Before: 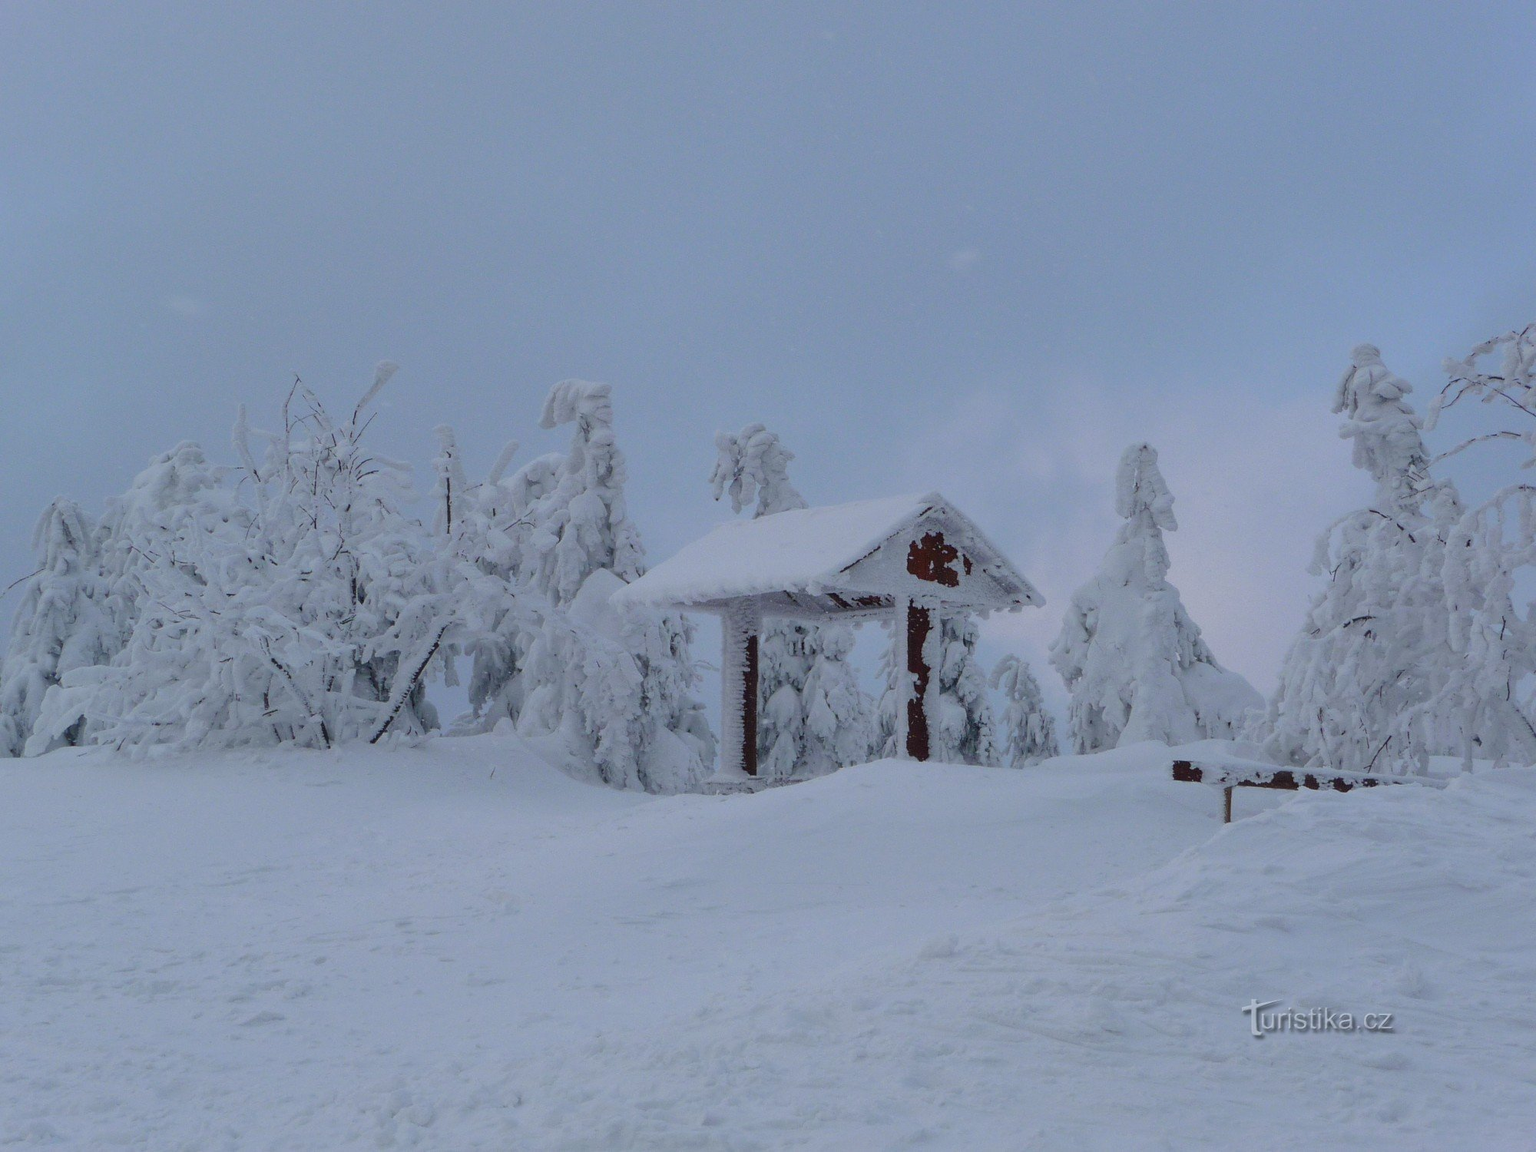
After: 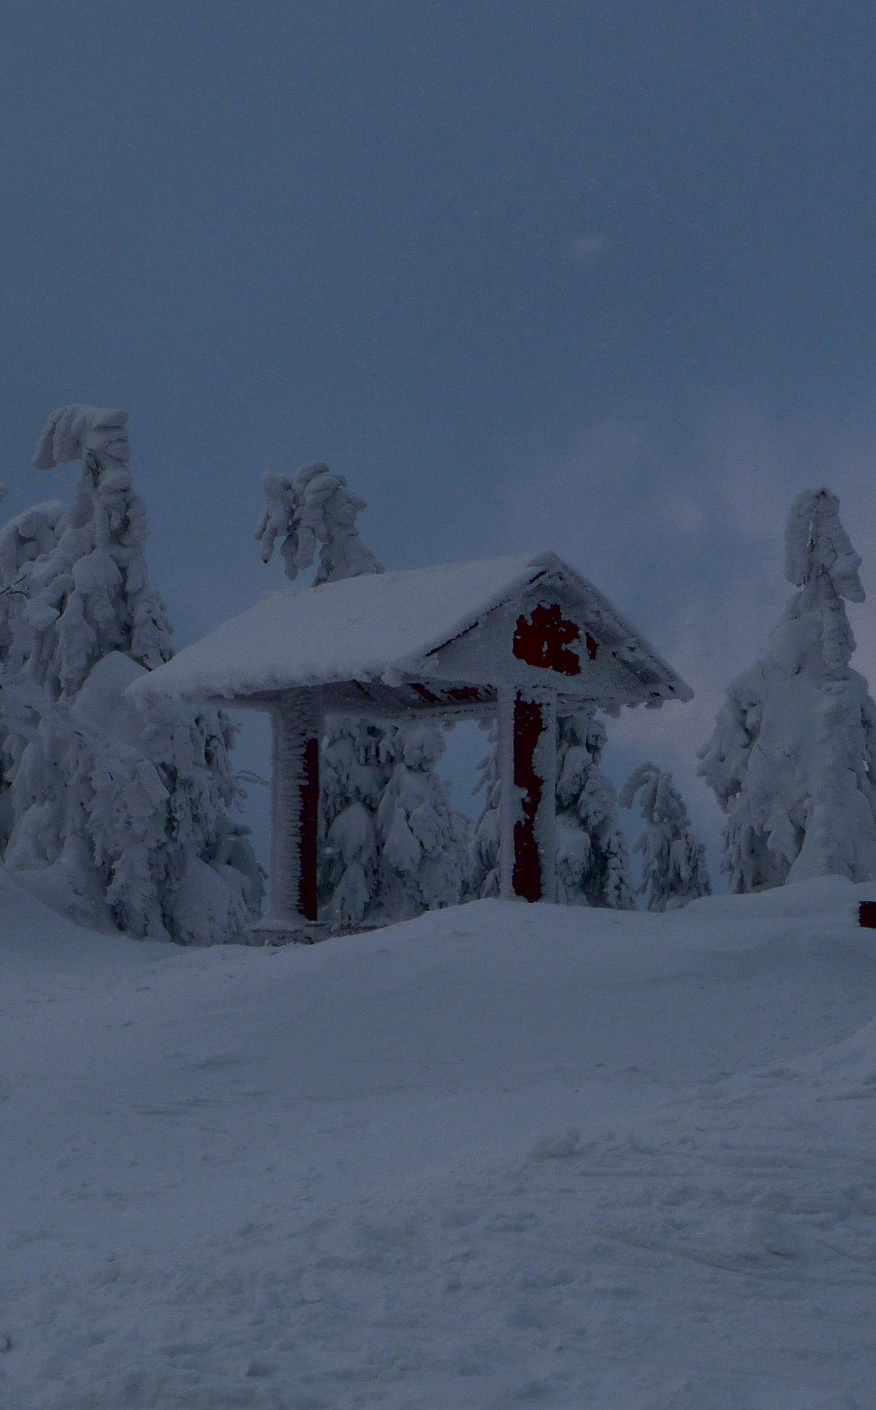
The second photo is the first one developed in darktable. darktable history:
contrast brightness saturation: brightness -0.514
crop: left 33.44%, top 5.945%, right 22.749%
